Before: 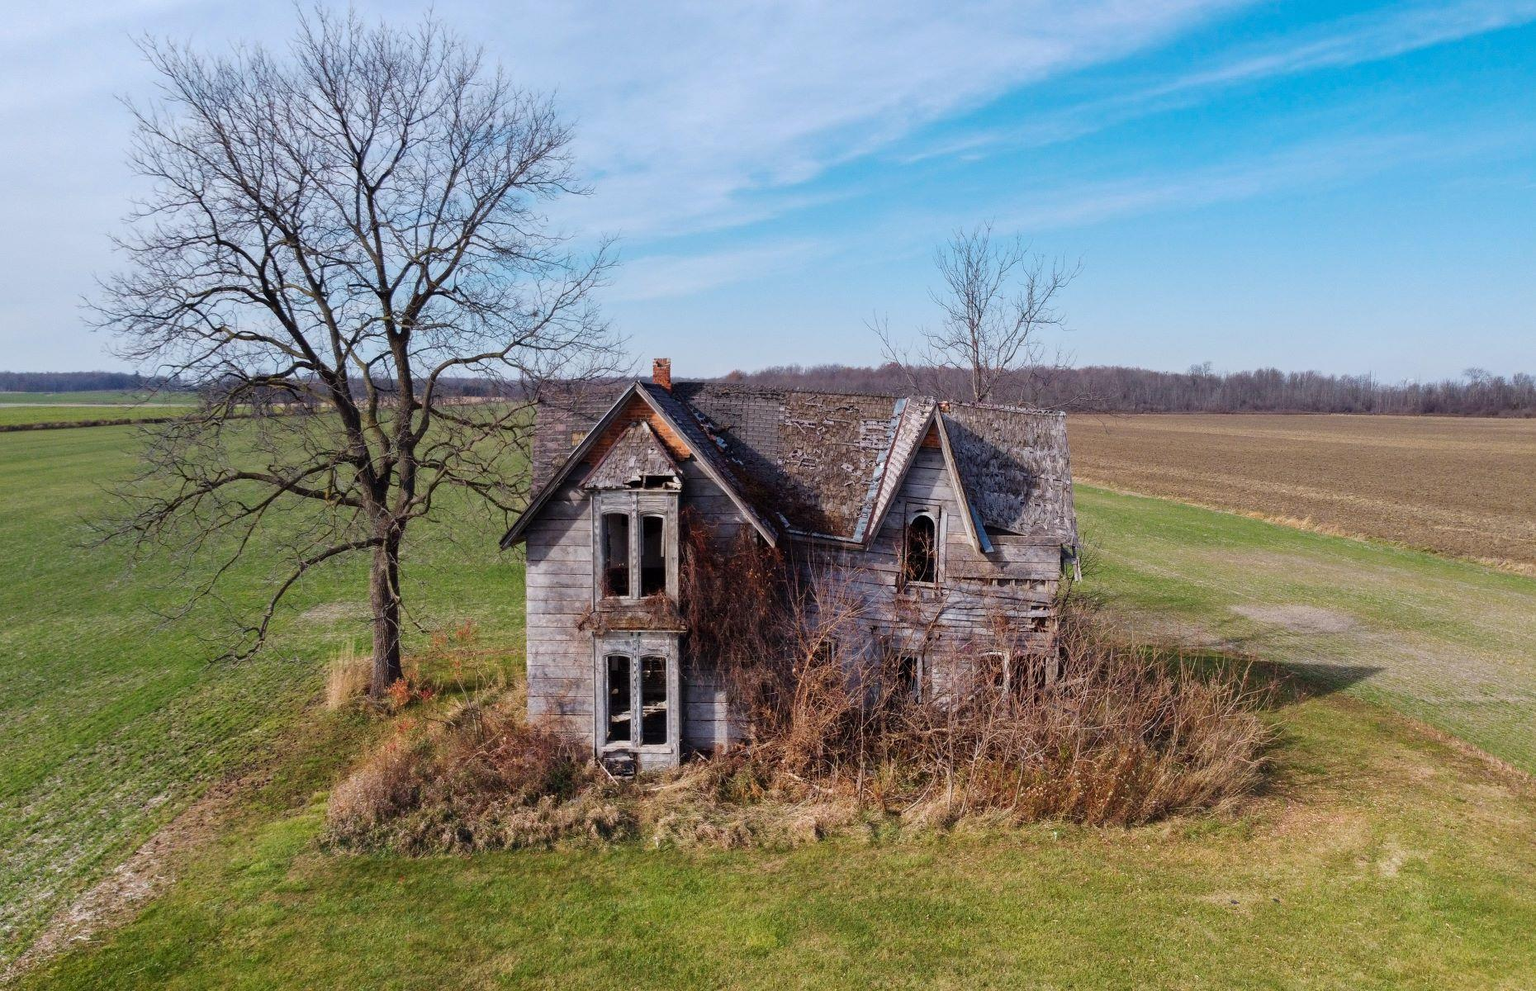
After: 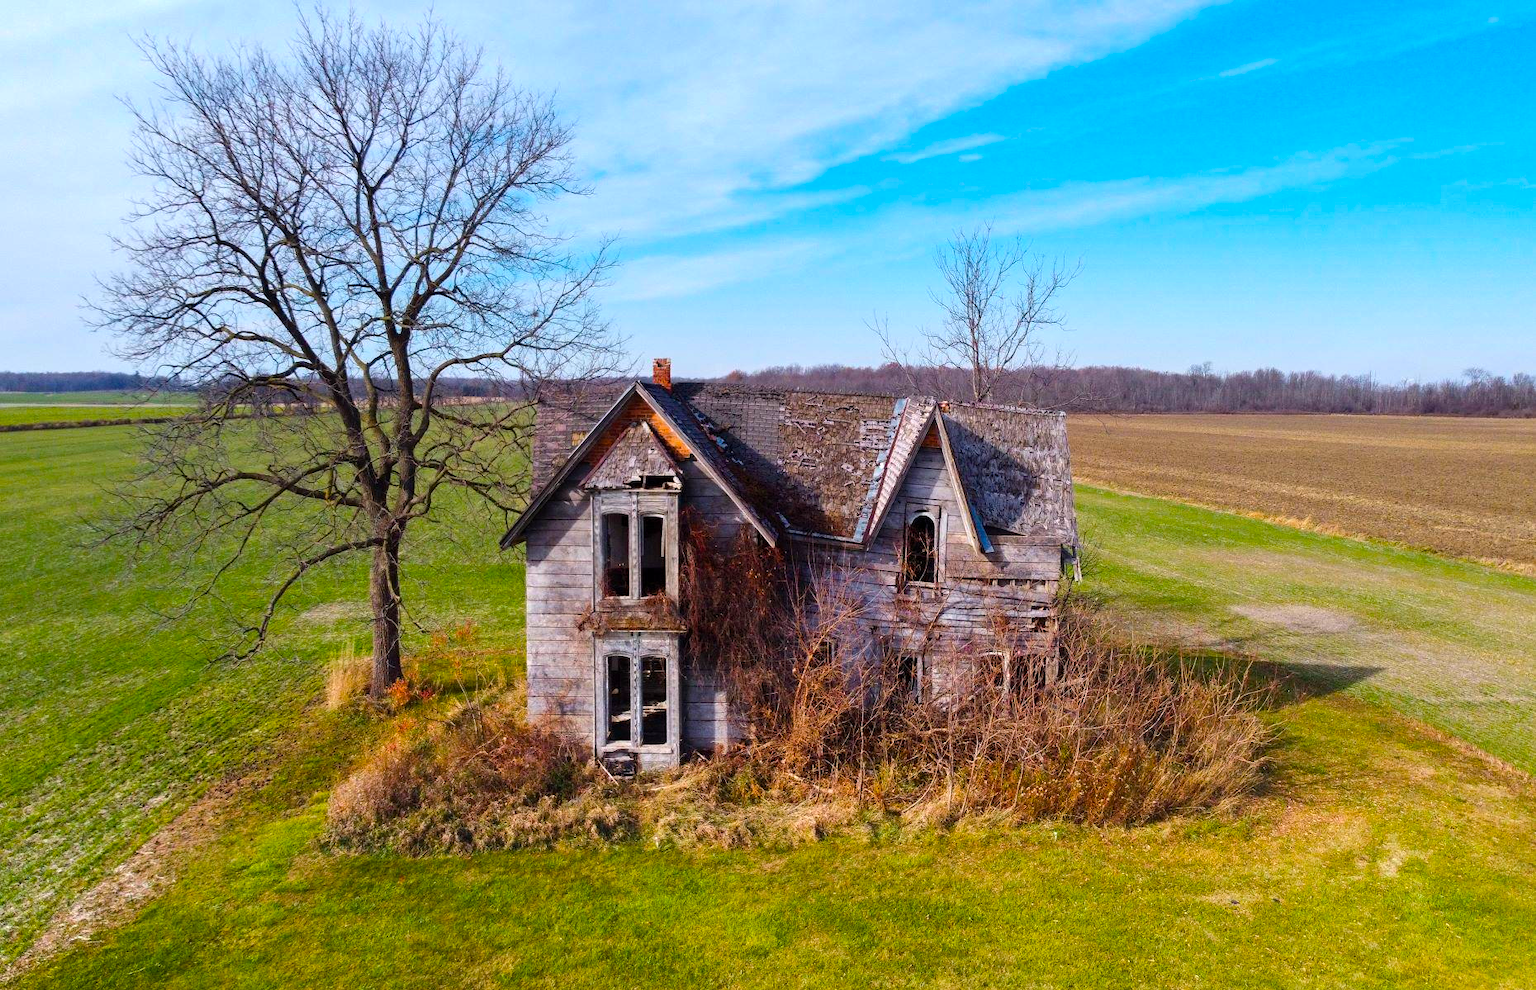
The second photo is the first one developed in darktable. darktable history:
color balance rgb: linear chroma grading › global chroma 20.36%, perceptual saturation grading › global saturation 25.024%, perceptual brilliance grading › highlights 9.392%, perceptual brilliance grading › mid-tones 4.632%, global vibrance 9.45%
tone equalizer: edges refinement/feathering 500, mask exposure compensation -1.57 EV, preserve details no
